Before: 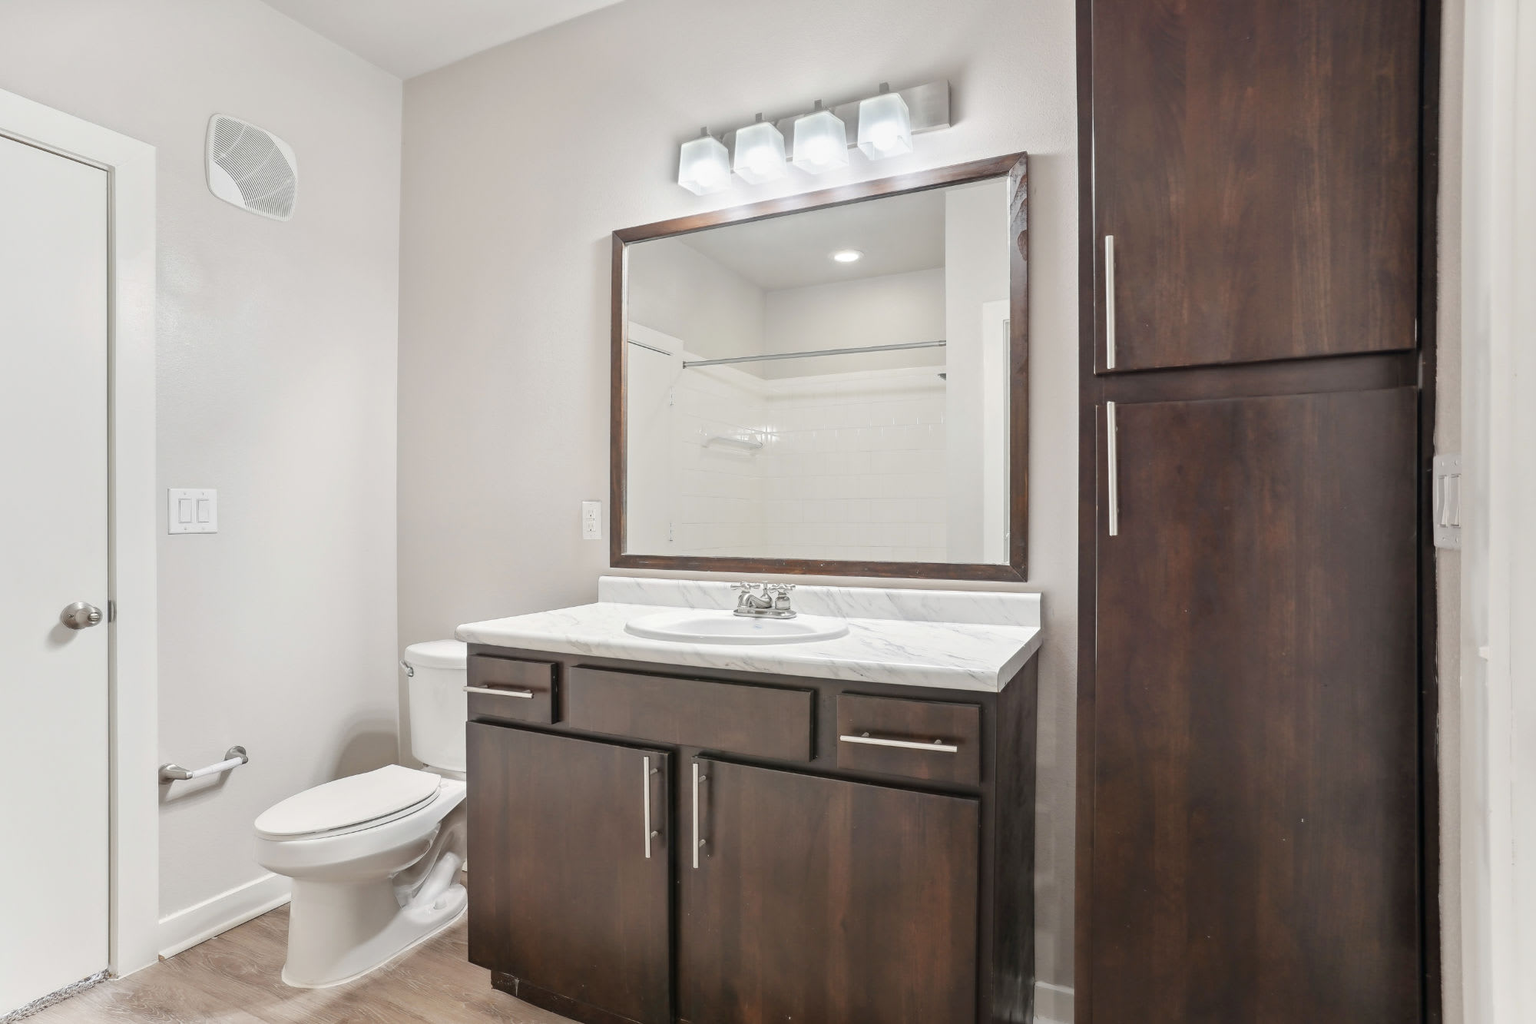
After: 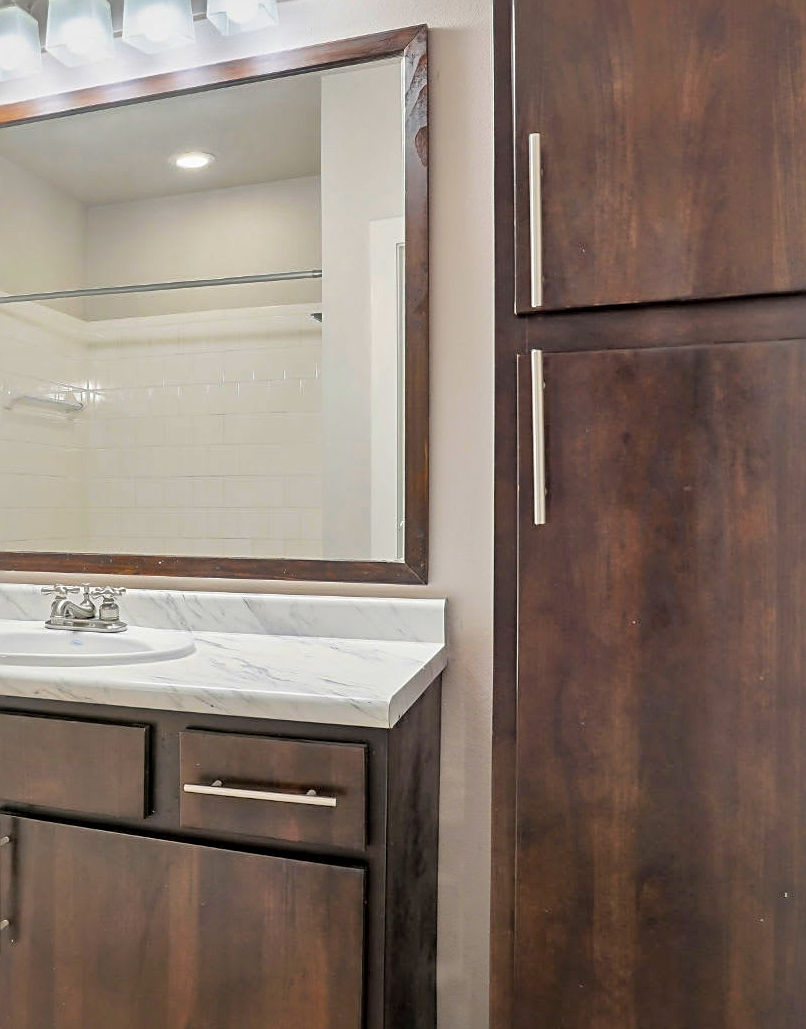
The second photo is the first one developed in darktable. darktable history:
shadows and highlights: on, module defaults
sharpen: on, module defaults
local contrast: mode bilateral grid, contrast 20, coarseness 50, detail 132%, midtone range 0.2
levels: levels [0, 0.476, 0.951]
color balance rgb: linear chroma grading › shadows -39.866%, linear chroma grading › highlights 39.245%, linear chroma grading › global chroma 44.391%, linear chroma grading › mid-tones -29.883%, perceptual saturation grading › global saturation 17.015%
filmic rgb: middle gray luminance 9.44%, black relative exposure -10.56 EV, white relative exposure 3.44 EV, target black luminance 0%, hardness 5.97, latitude 59.5%, contrast 1.089, highlights saturation mix 3.86%, shadows ↔ highlights balance 28.88%
exposure: exposure -0.027 EV, compensate highlight preservation false
crop: left 45.54%, top 12.986%, right 14.12%, bottom 9.817%
